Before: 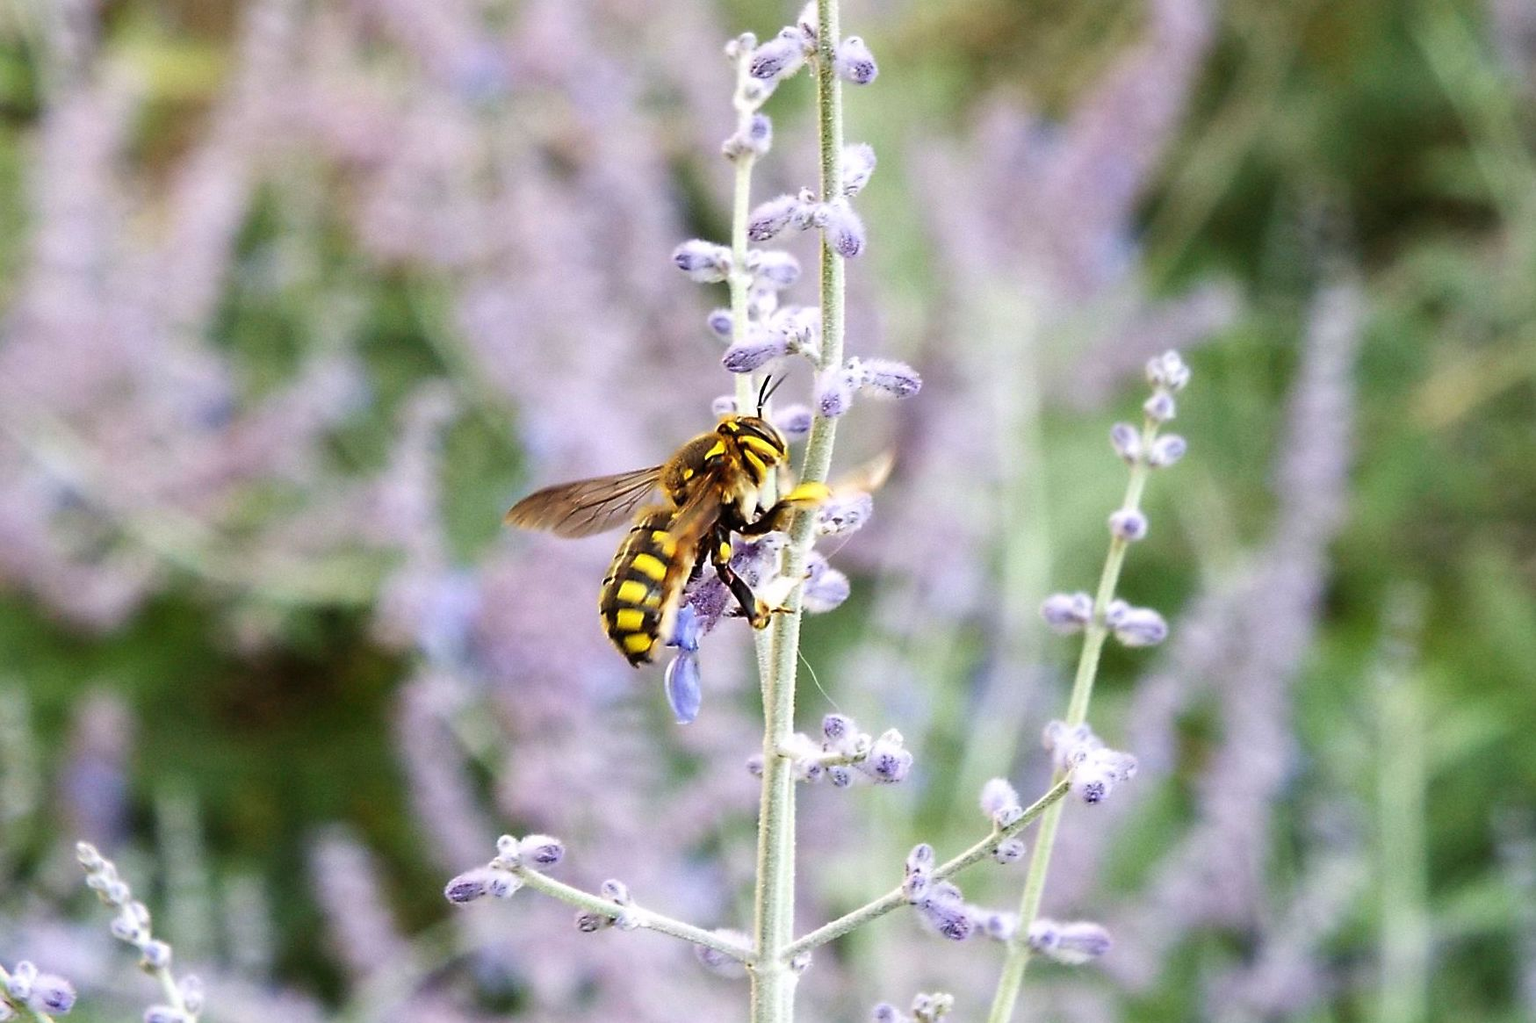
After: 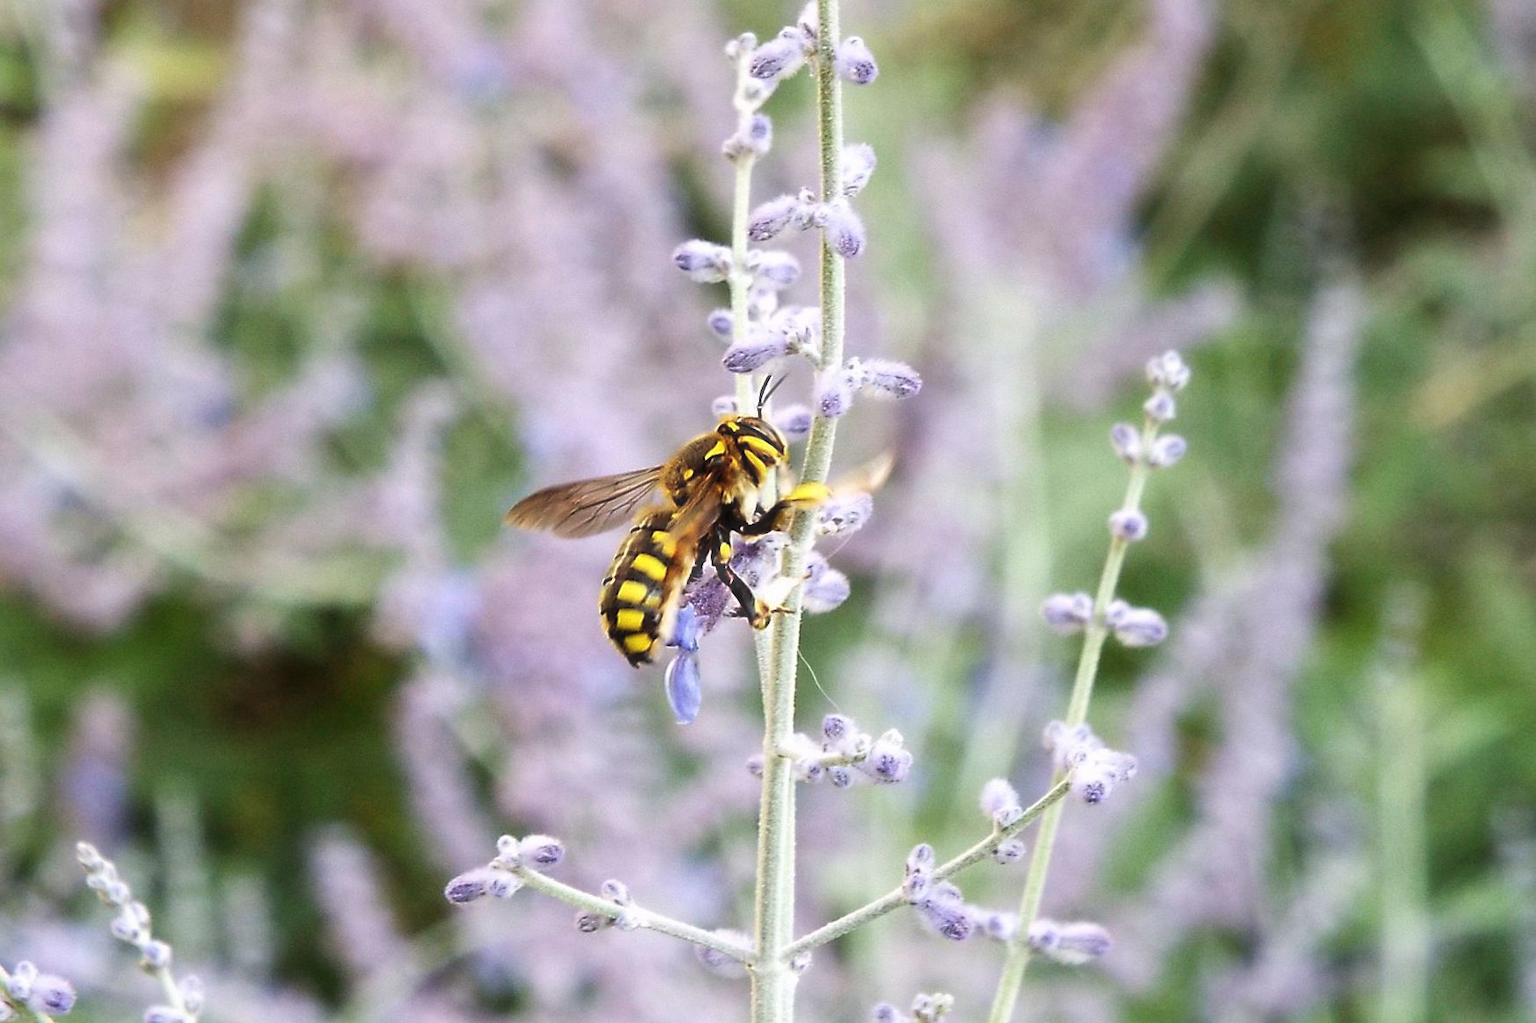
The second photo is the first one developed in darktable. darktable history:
haze removal: strength -0.098, compatibility mode true, adaptive false
